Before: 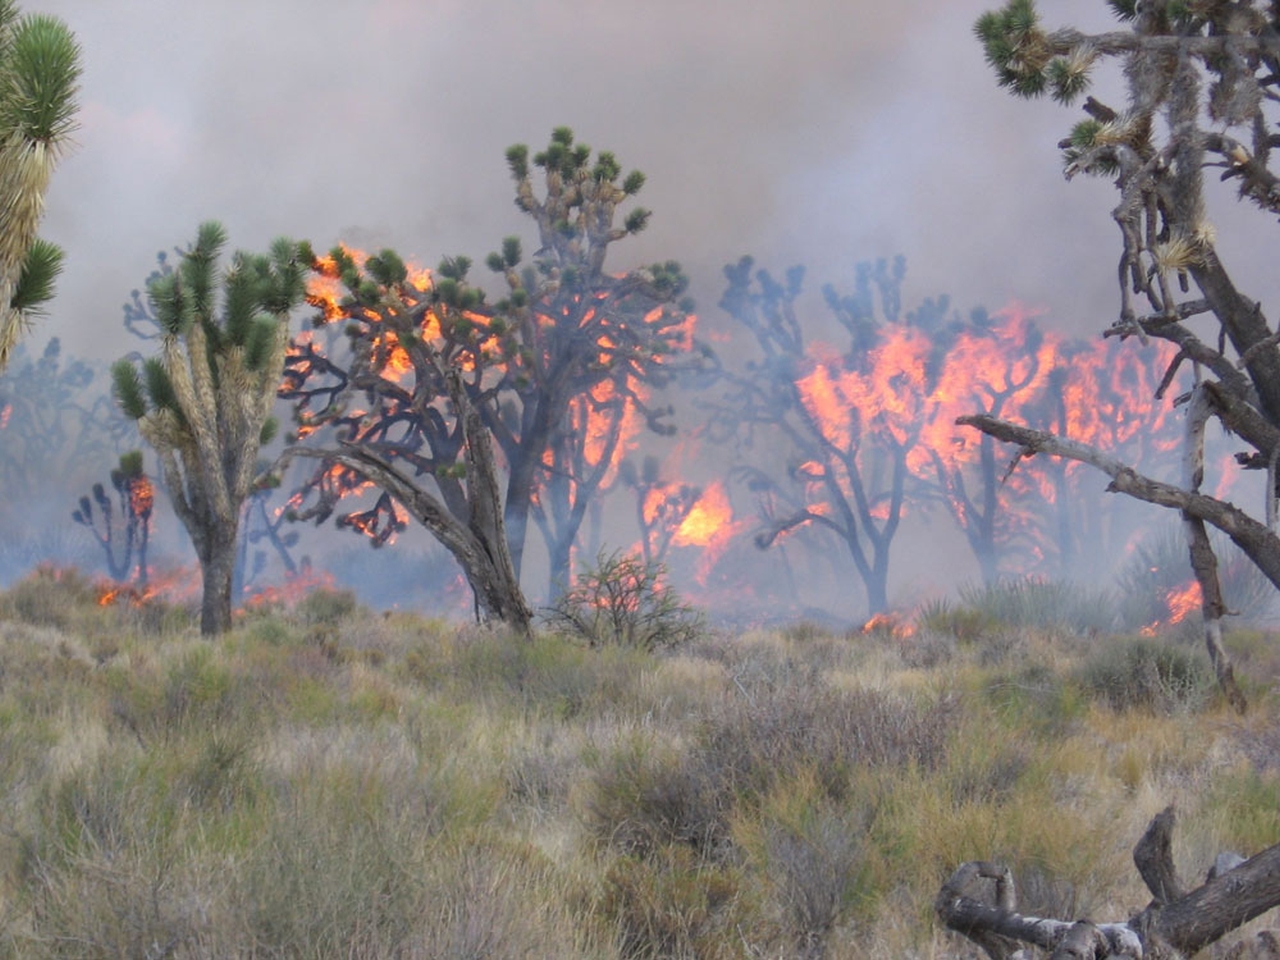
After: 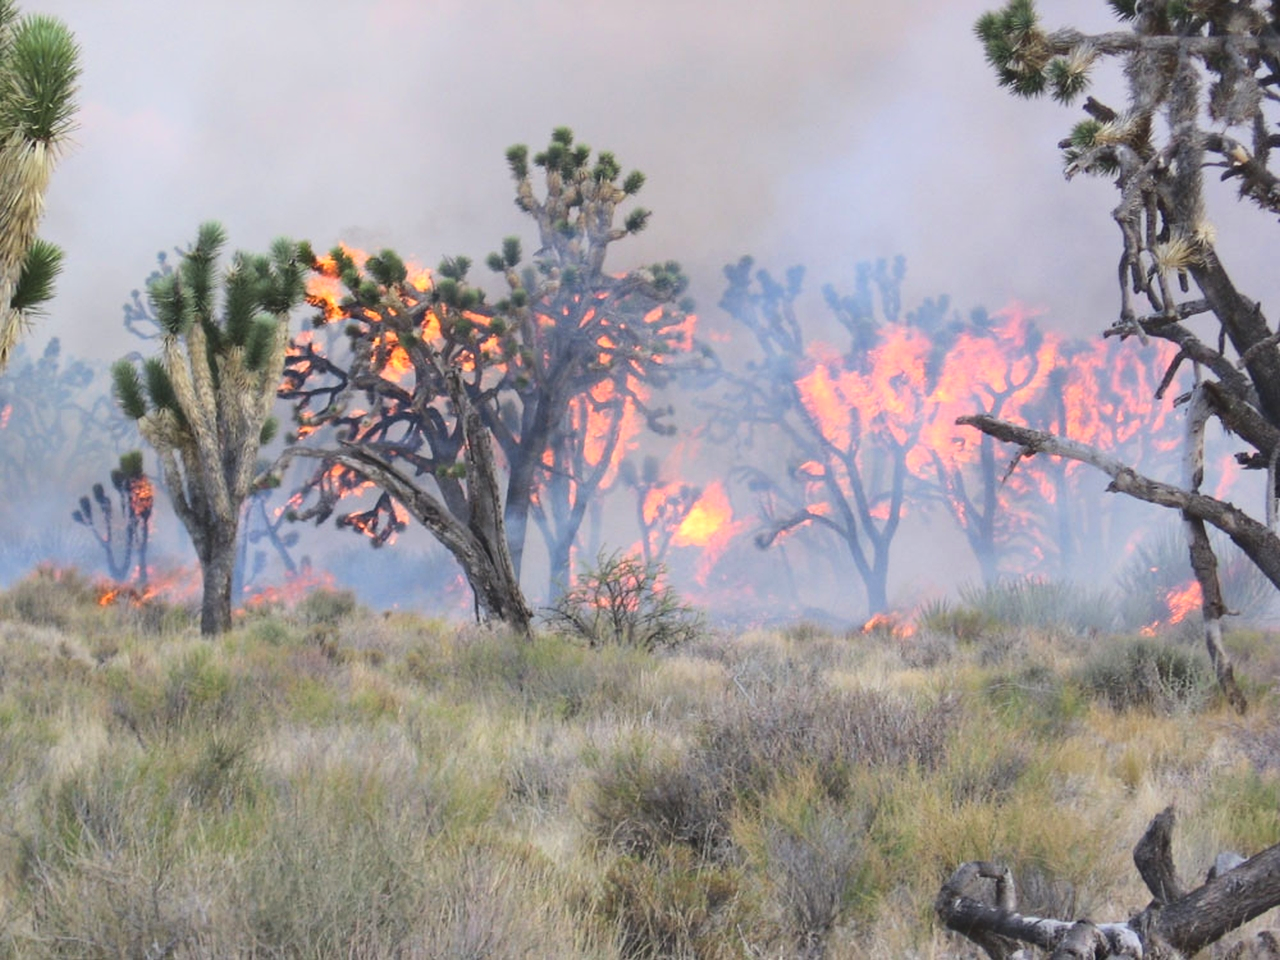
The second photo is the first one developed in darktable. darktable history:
tone curve: curves: ch0 [(0, 0) (0.003, 0.077) (0.011, 0.079) (0.025, 0.085) (0.044, 0.095) (0.069, 0.109) (0.1, 0.124) (0.136, 0.142) (0.177, 0.169) (0.224, 0.207) (0.277, 0.267) (0.335, 0.347) (0.399, 0.442) (0.468, 0.54) (0.543, 0.635) (0.623, 0.726) (0.709, 0.813) (0.801, 0.882) (0.898, 0.934) (1, 1)]
